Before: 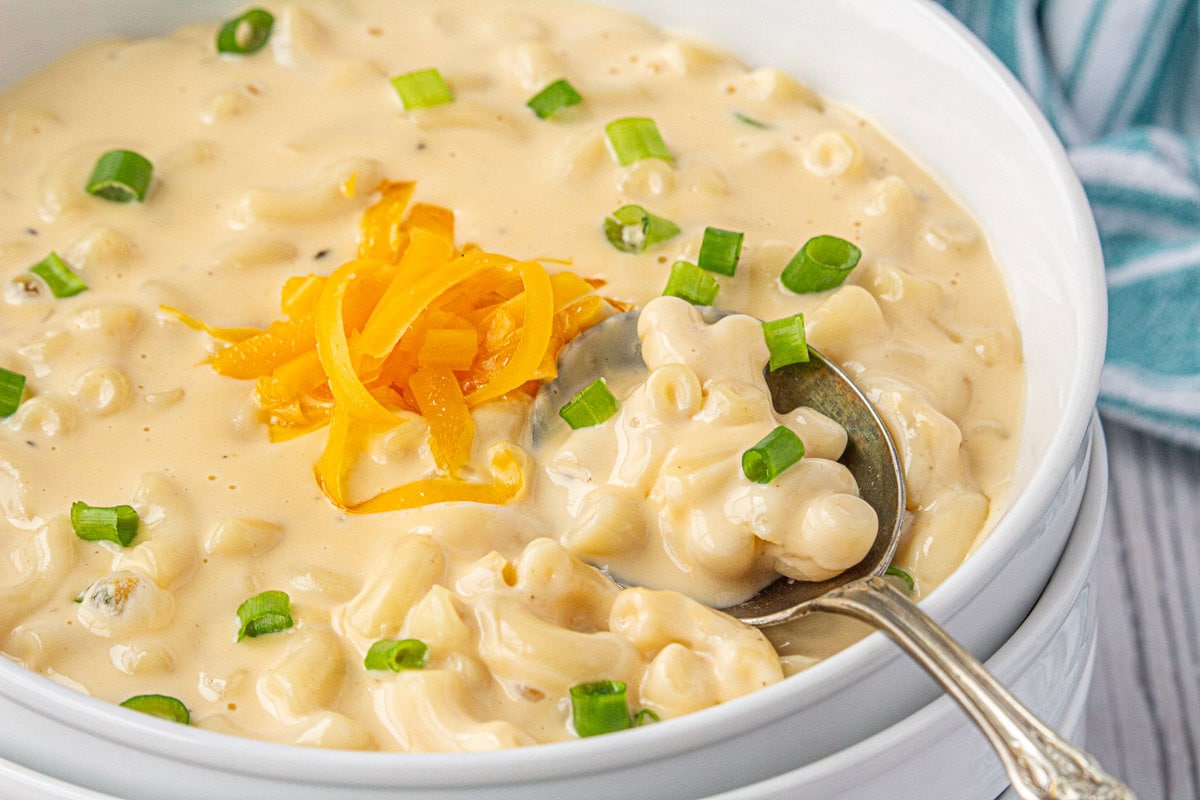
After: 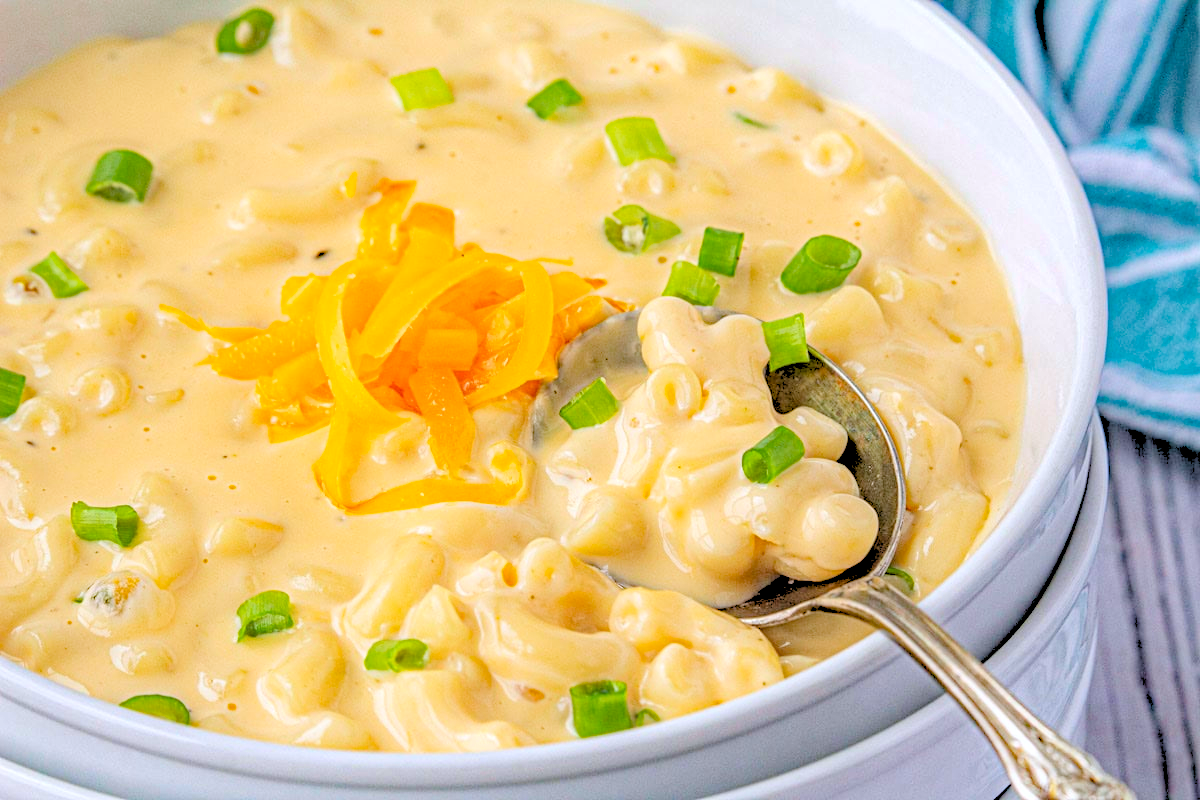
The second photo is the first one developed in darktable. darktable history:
haze removal: strength 0.53, distance 0.925, compatibility mode true, adaptive false
color calibration: illuminant as shot in camera, x 0.358, y 0.373, temperature 4628.91 K
rgb levels: levels [[0.027, 0.429, 0.996], [0, 0.5, 1], [0, 0.5, 1]]
